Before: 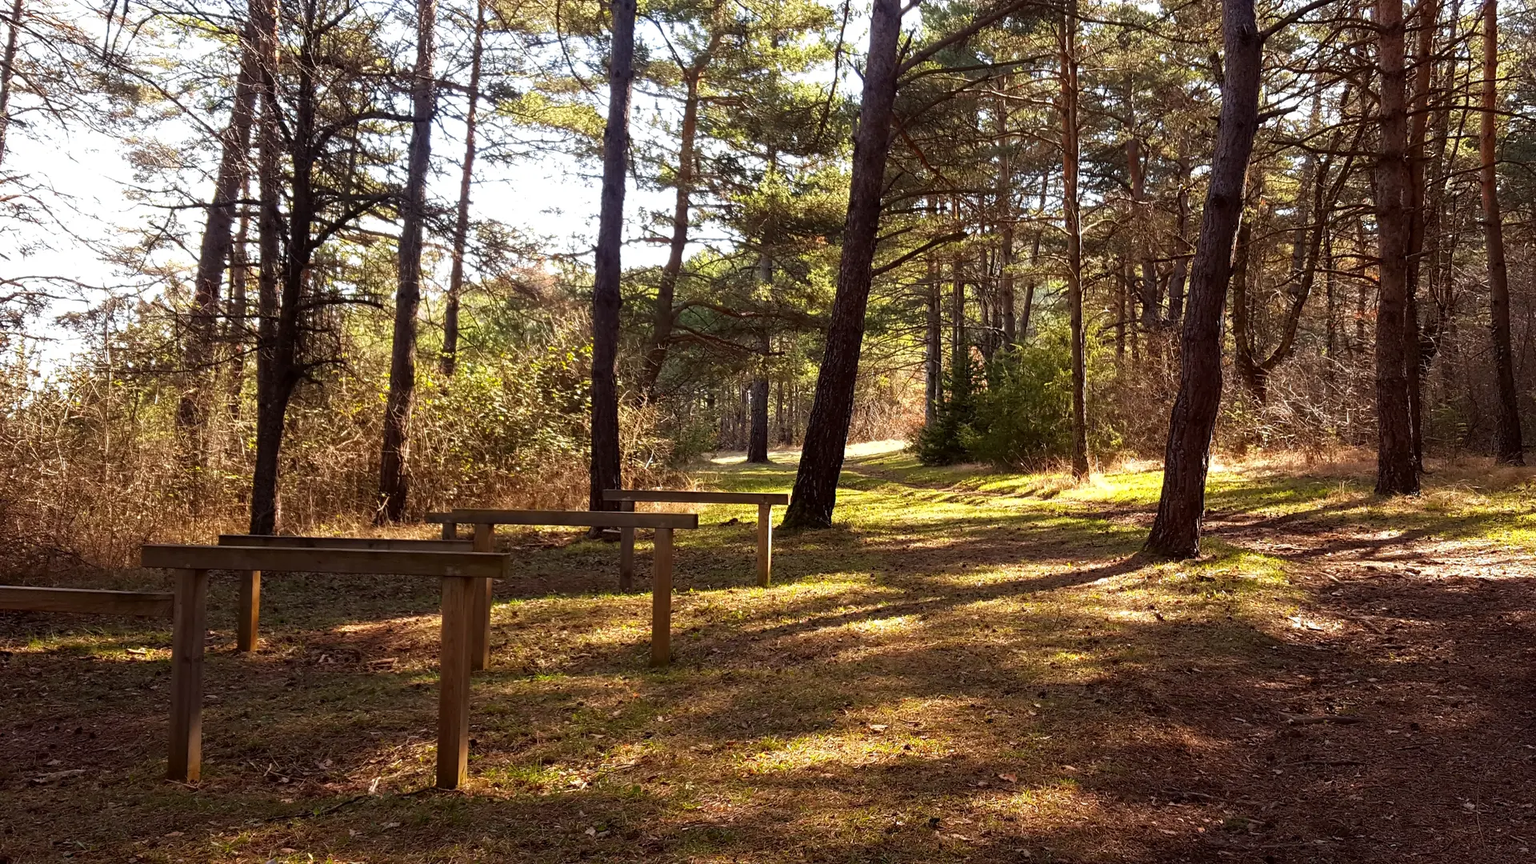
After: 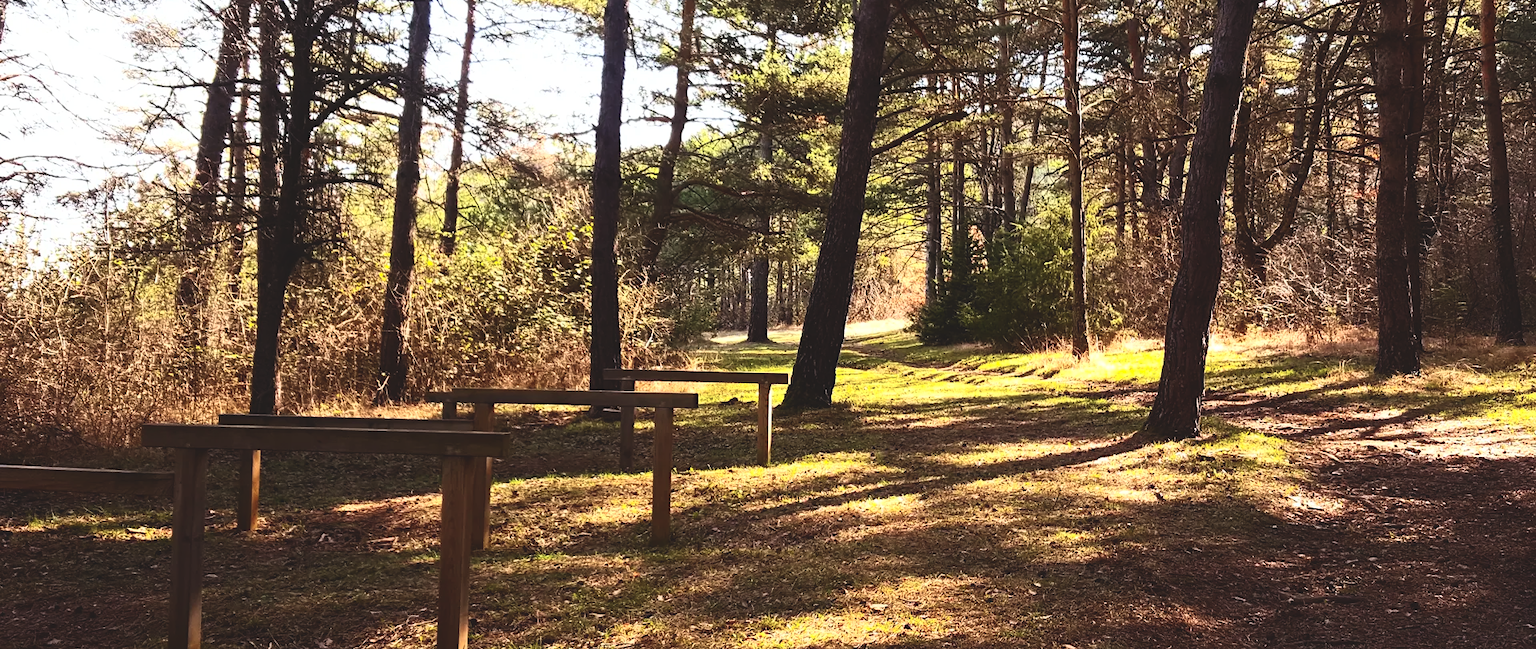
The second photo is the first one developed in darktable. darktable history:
exposure: black level correction -0.027, compensate highlight preservation false
crop: top 13.982%, bottom 10.79%
color correction: highlights a* -0.192, highlights b* -0.126
contrast brightness saturation: contrast 0.407, brightness 0.107, saturation 0.212
levels: mode automatic, levels [0.514, 0.759, 1]
